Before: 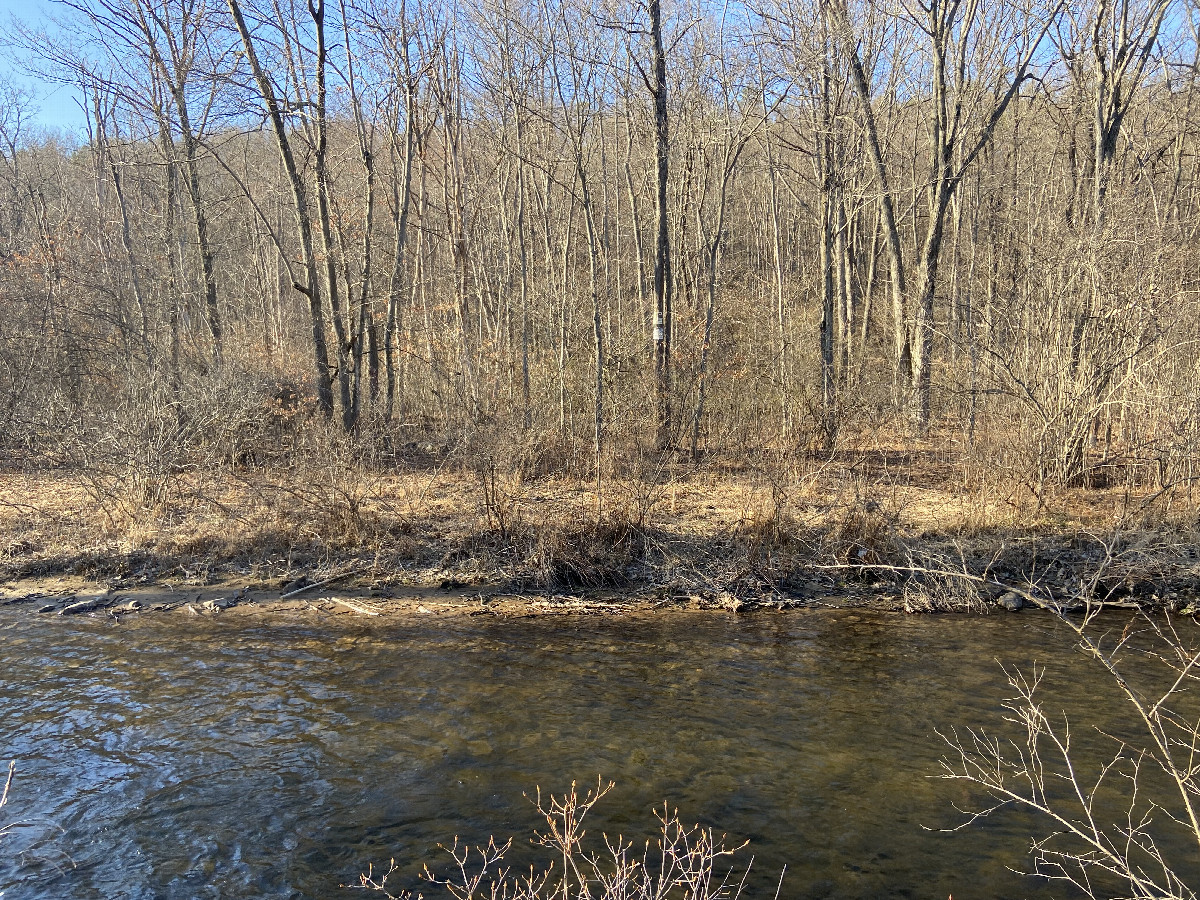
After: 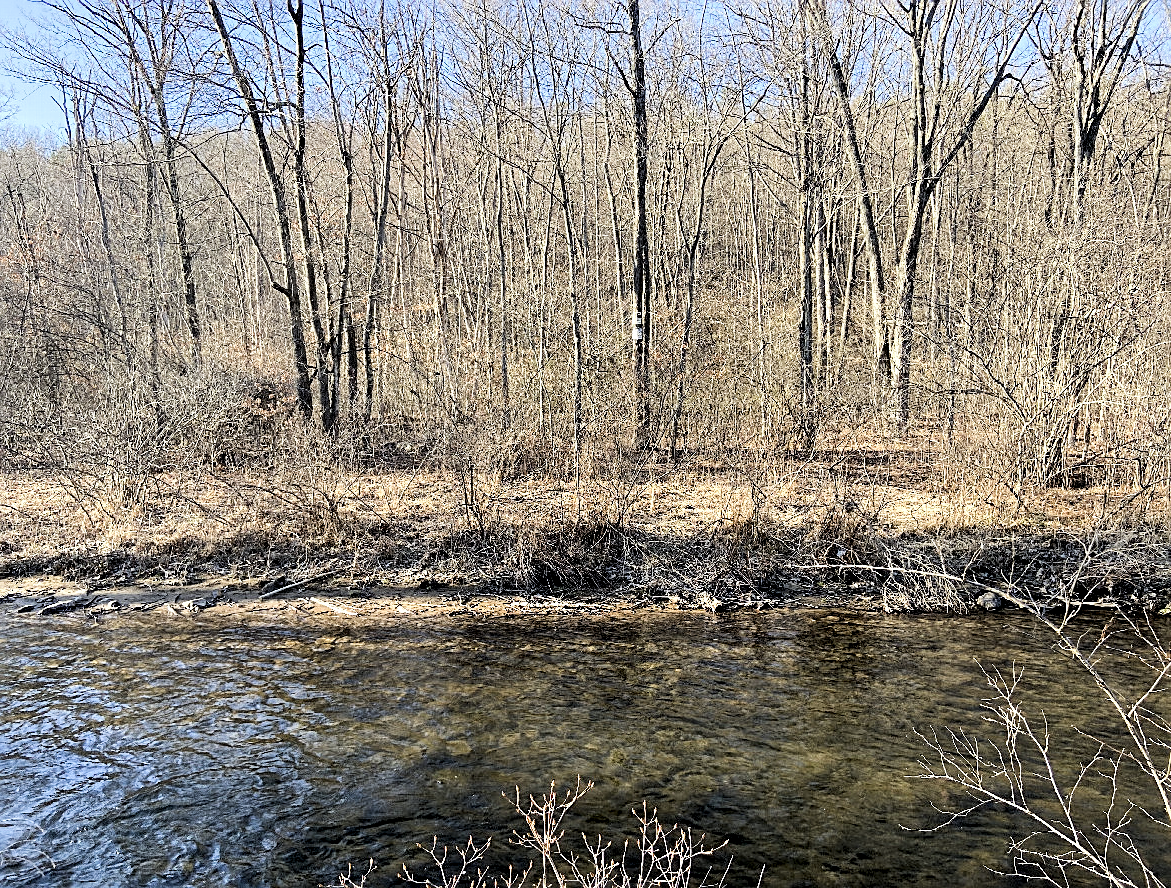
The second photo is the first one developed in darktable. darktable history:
levels: mode automatic, black 0.023%, white 99.97%, levels [0.062, 0.494, 0.925]
white balance: red 0.98, blue 1.034
crop and rotate: left 1.774%, right 0.633%, bottom 1.28%
sharpen: on, module defaults
local contrast: highlights 123%, shadows 126%, detail 140%, midtone range 0.254
tone equalizer: on, module defaults
filmic rgb: black relative exposure -5 EV, hardness 2.88, contrast 1.3, highlights saturation mix -10%
exposure: black level correction 0, exposure 0.68 EV, compensate exposure bias true, compensate highlight preservation false
